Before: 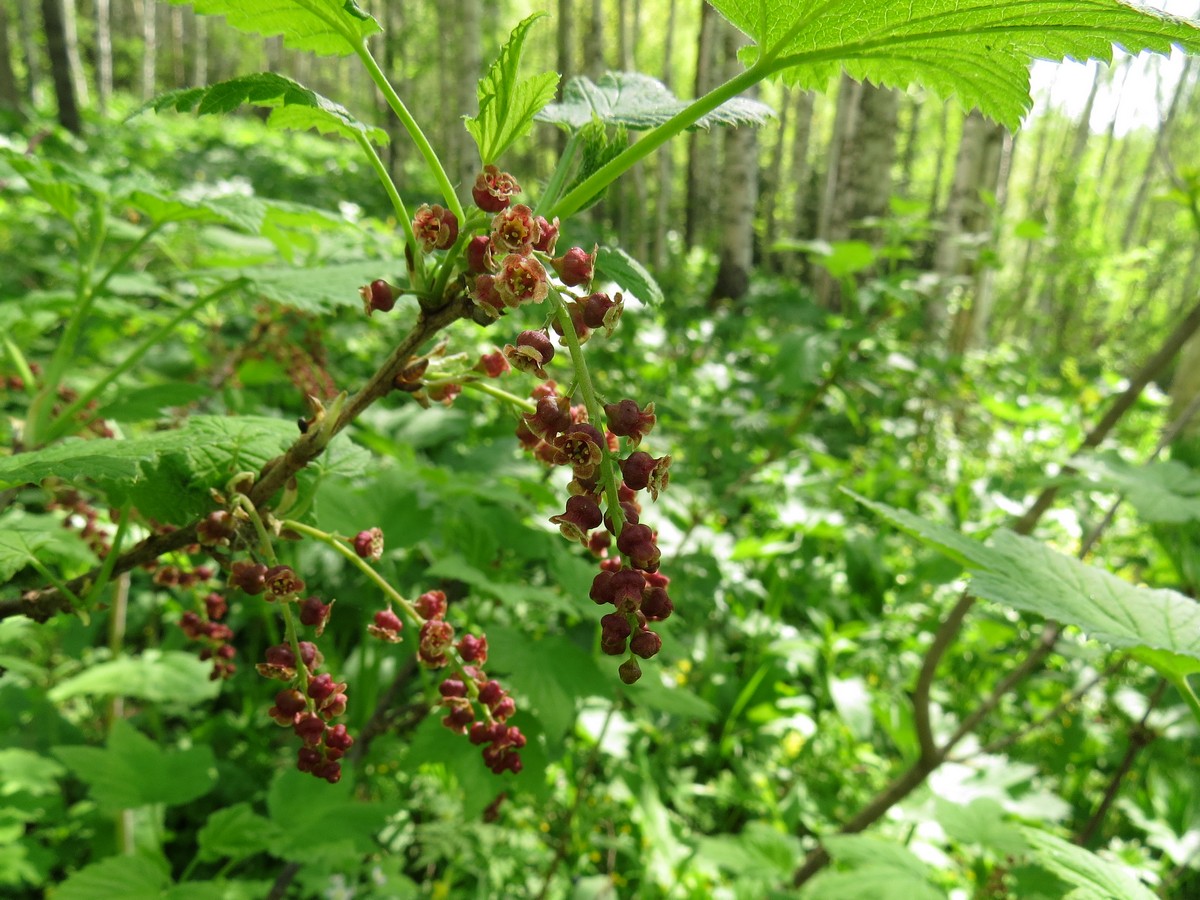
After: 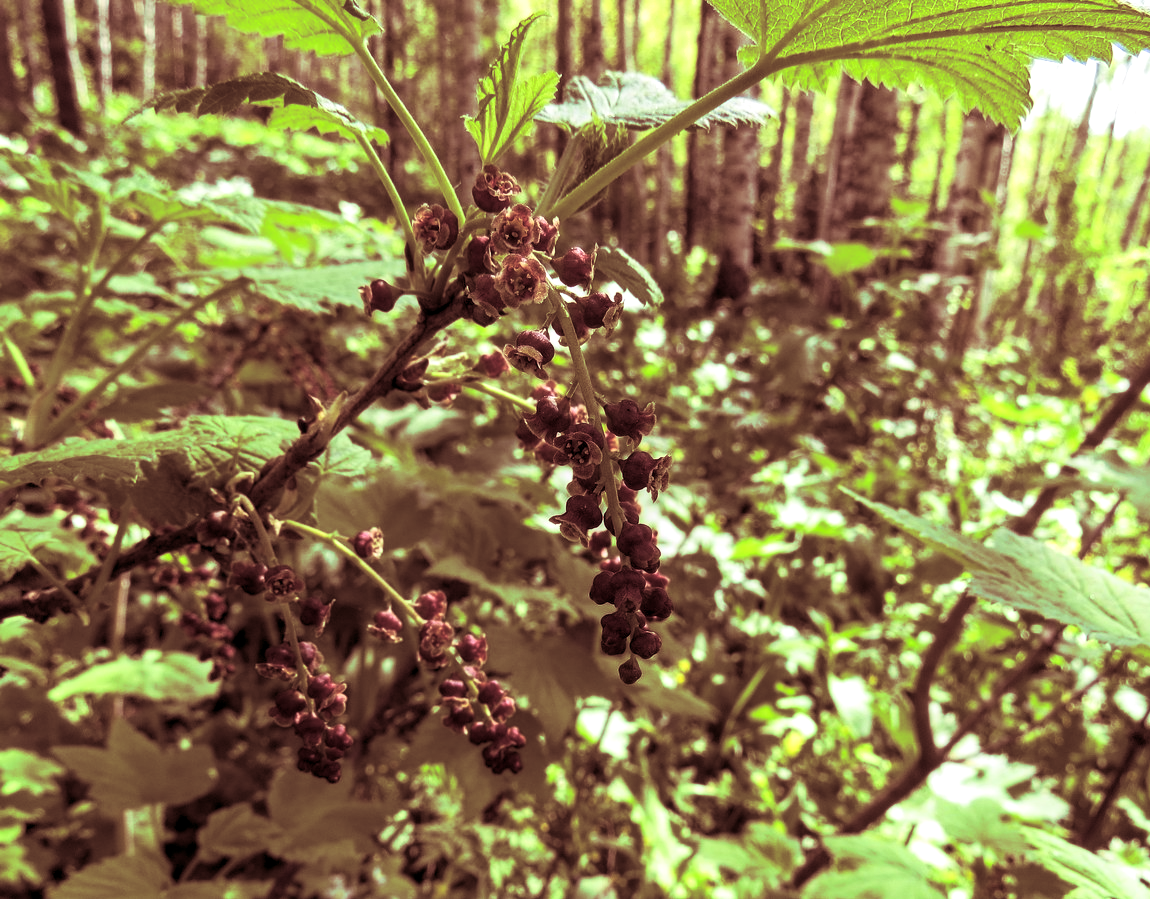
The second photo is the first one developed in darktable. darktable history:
local contrast: on, module defaults
split-toning: highlights › saturation 0, balance -61.83
contrast equalizer: octaves 7, y [[0.6 ×6], [0.55 ×6], [0 ×6], [0 ×6], [0 ×6]], mix 0.15
crop: right 4.126%, bottom 0.031%
base curve: curves: ch0 [(0, 0) (0.257, 0.25) (0.482, 0.586) (0.757, 0.871) (1, 1)]
